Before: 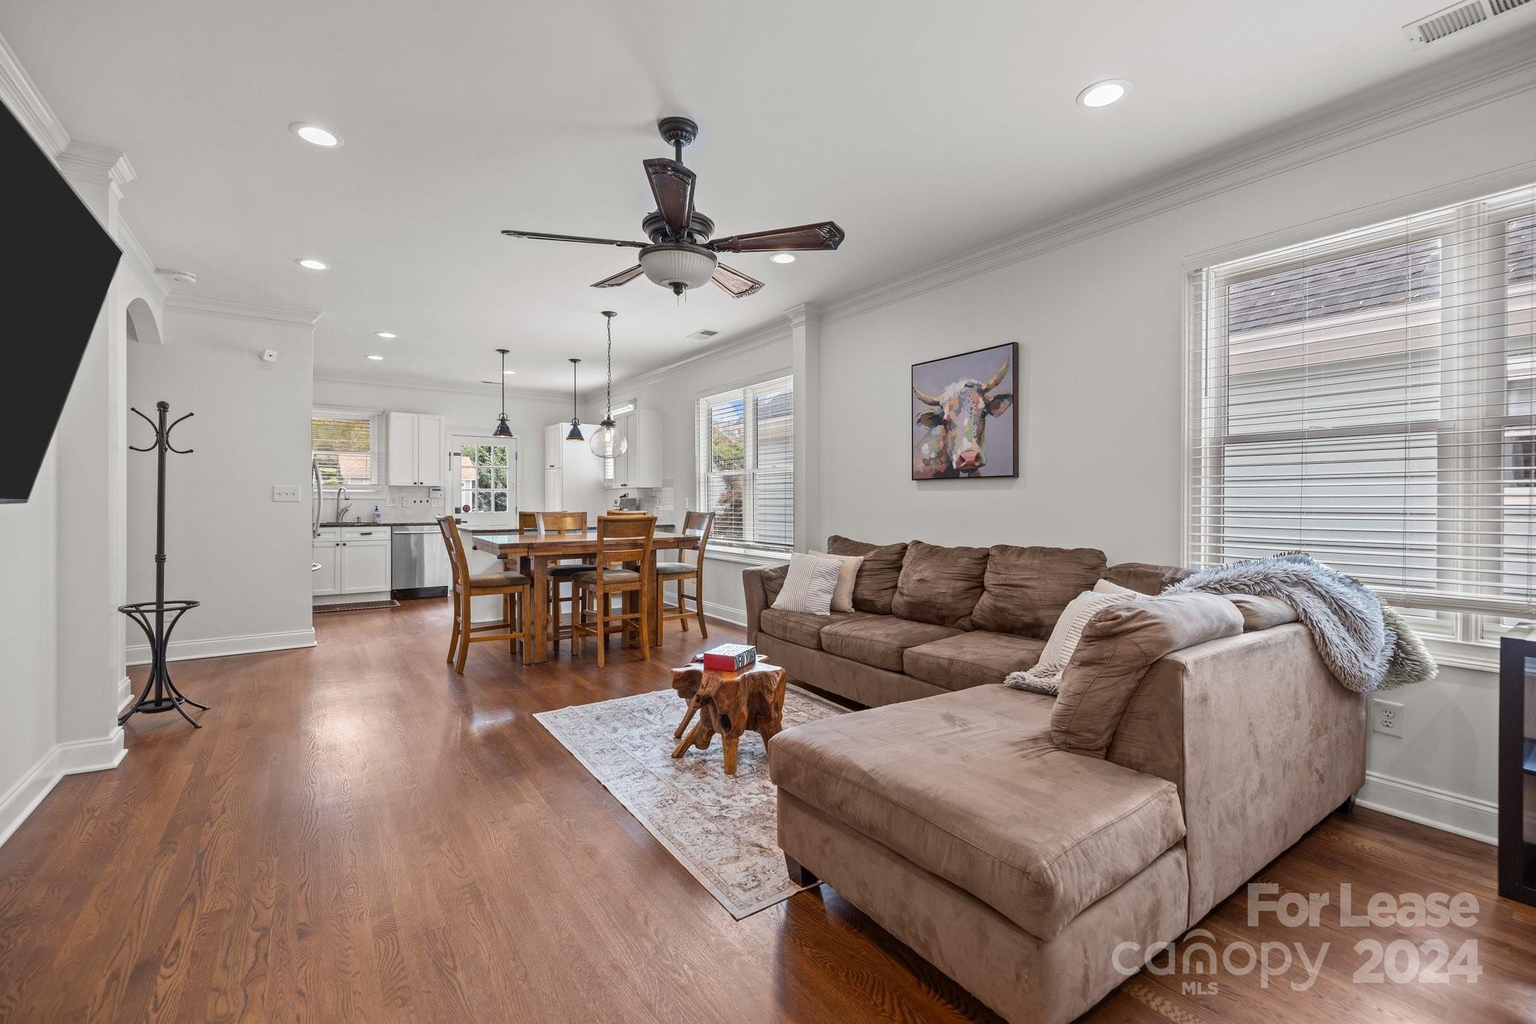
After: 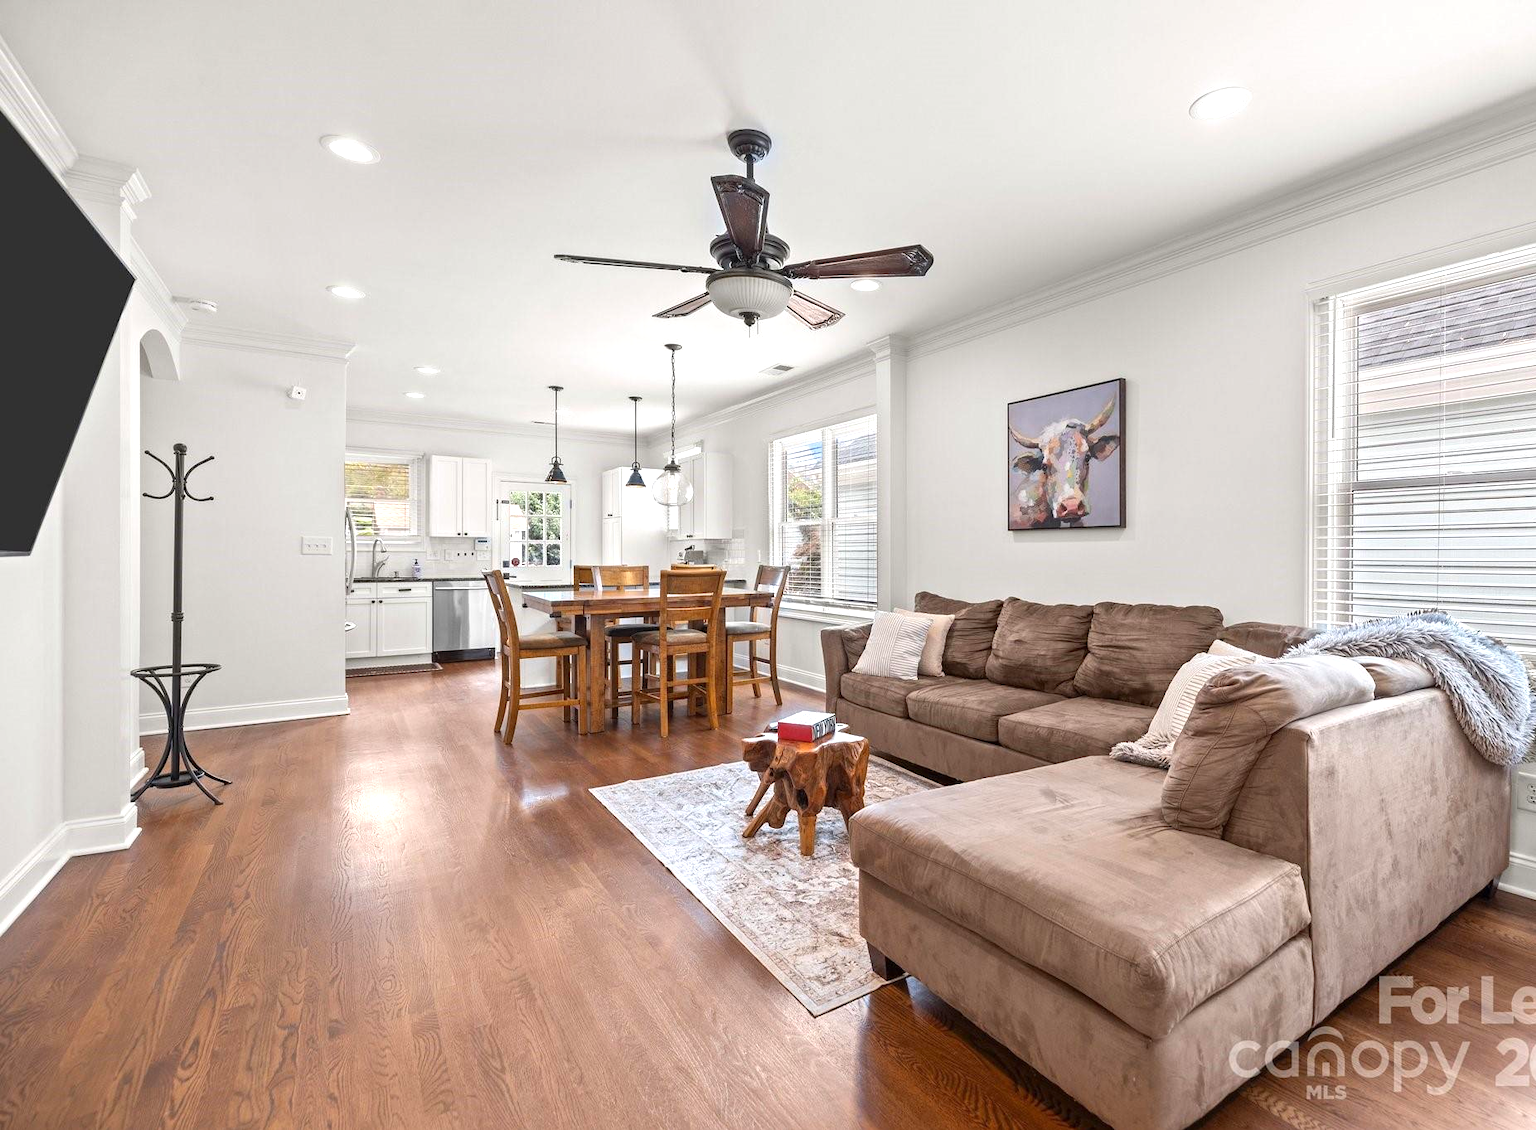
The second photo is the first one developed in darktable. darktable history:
crop: right 9.509%, bottom 0.031%
exposure: exposure 0.648 EV, compensate highlight preservation false
